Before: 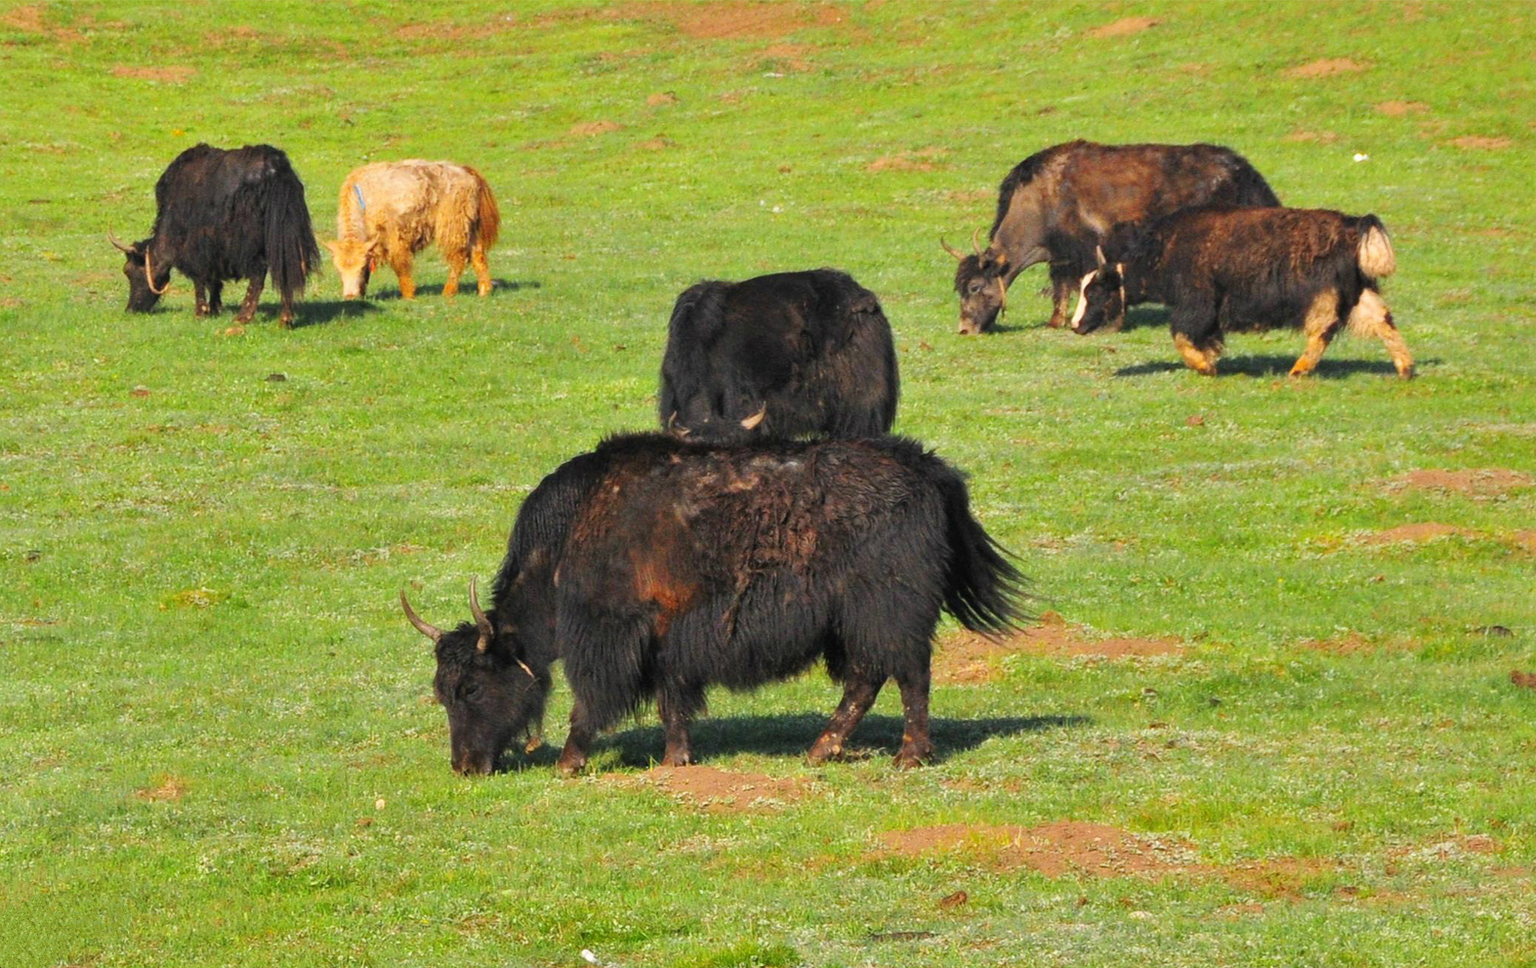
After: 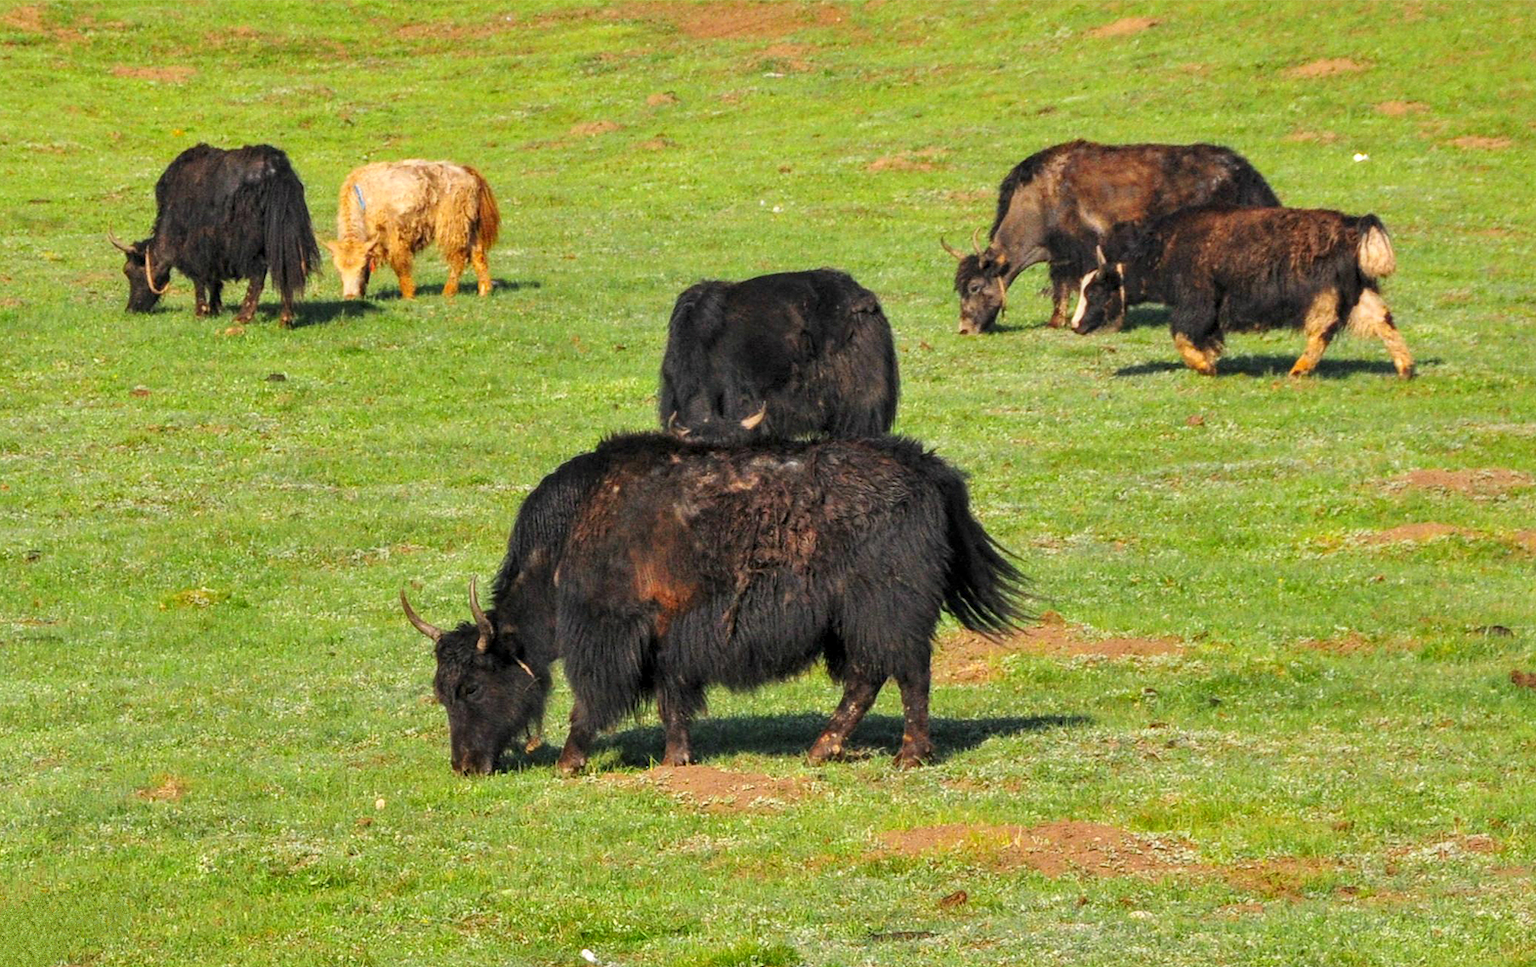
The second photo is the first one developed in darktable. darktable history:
levels: mode automatic, levels [0.116, 0.574, 1]
local contrast: detail 130%
